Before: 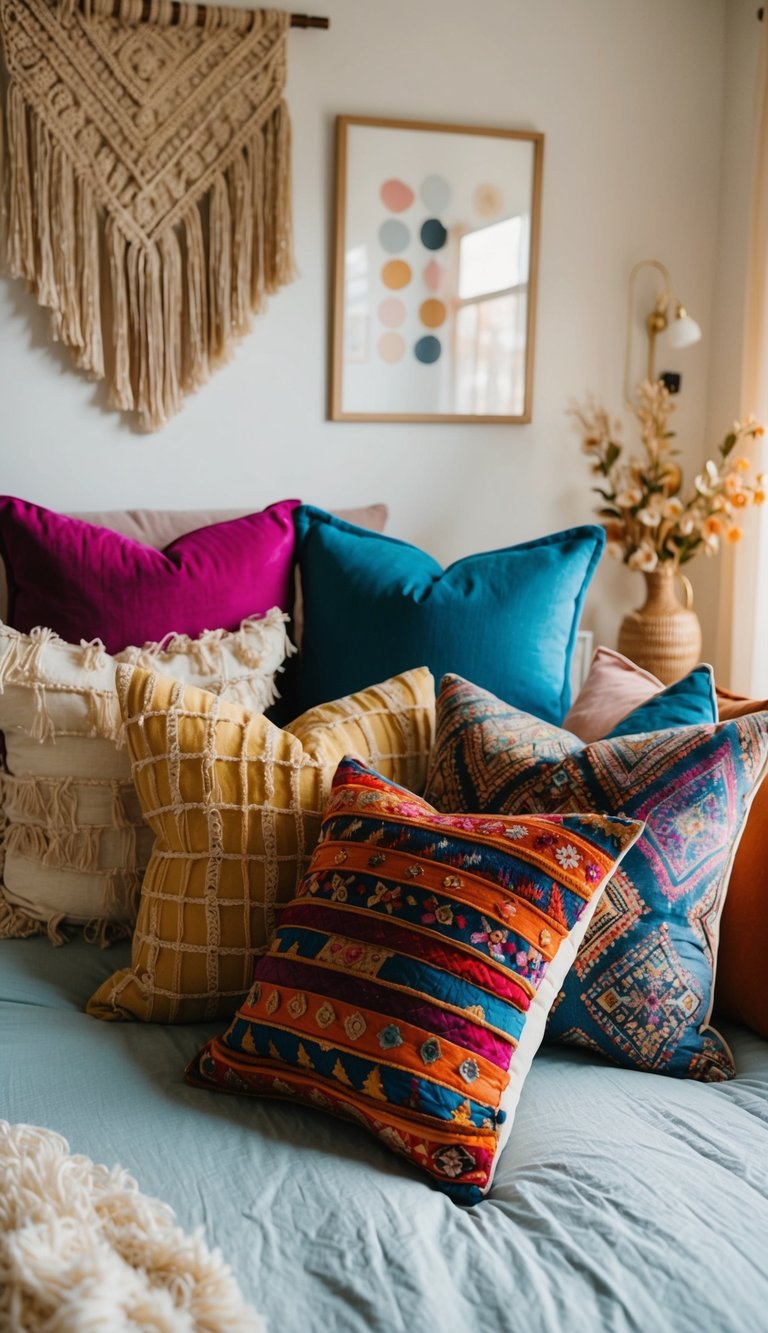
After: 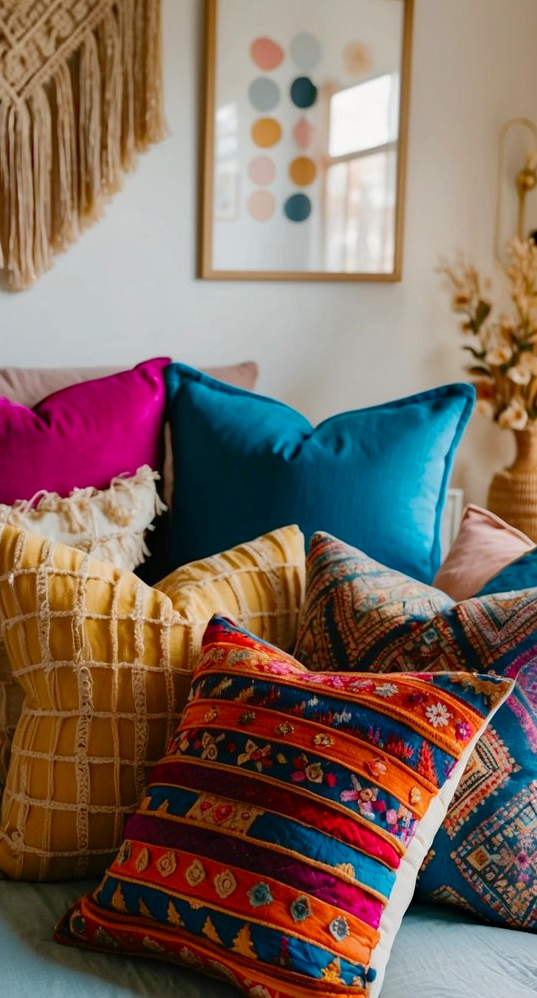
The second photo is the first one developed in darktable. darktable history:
contrast brightness saturation: contrast 0.154, brightness -0.011, saturation 0.096
tone equalizer: edges refinement/feathering 500, mask exposure compensation -1.57 EV, preserve details no
crop and rotate: left 17.016%, top 10.656%, right 12.982%, bottom 14.42%
shadows and highlights: highlights color adjustment 0.553%
haze removal: compatibility mode true
